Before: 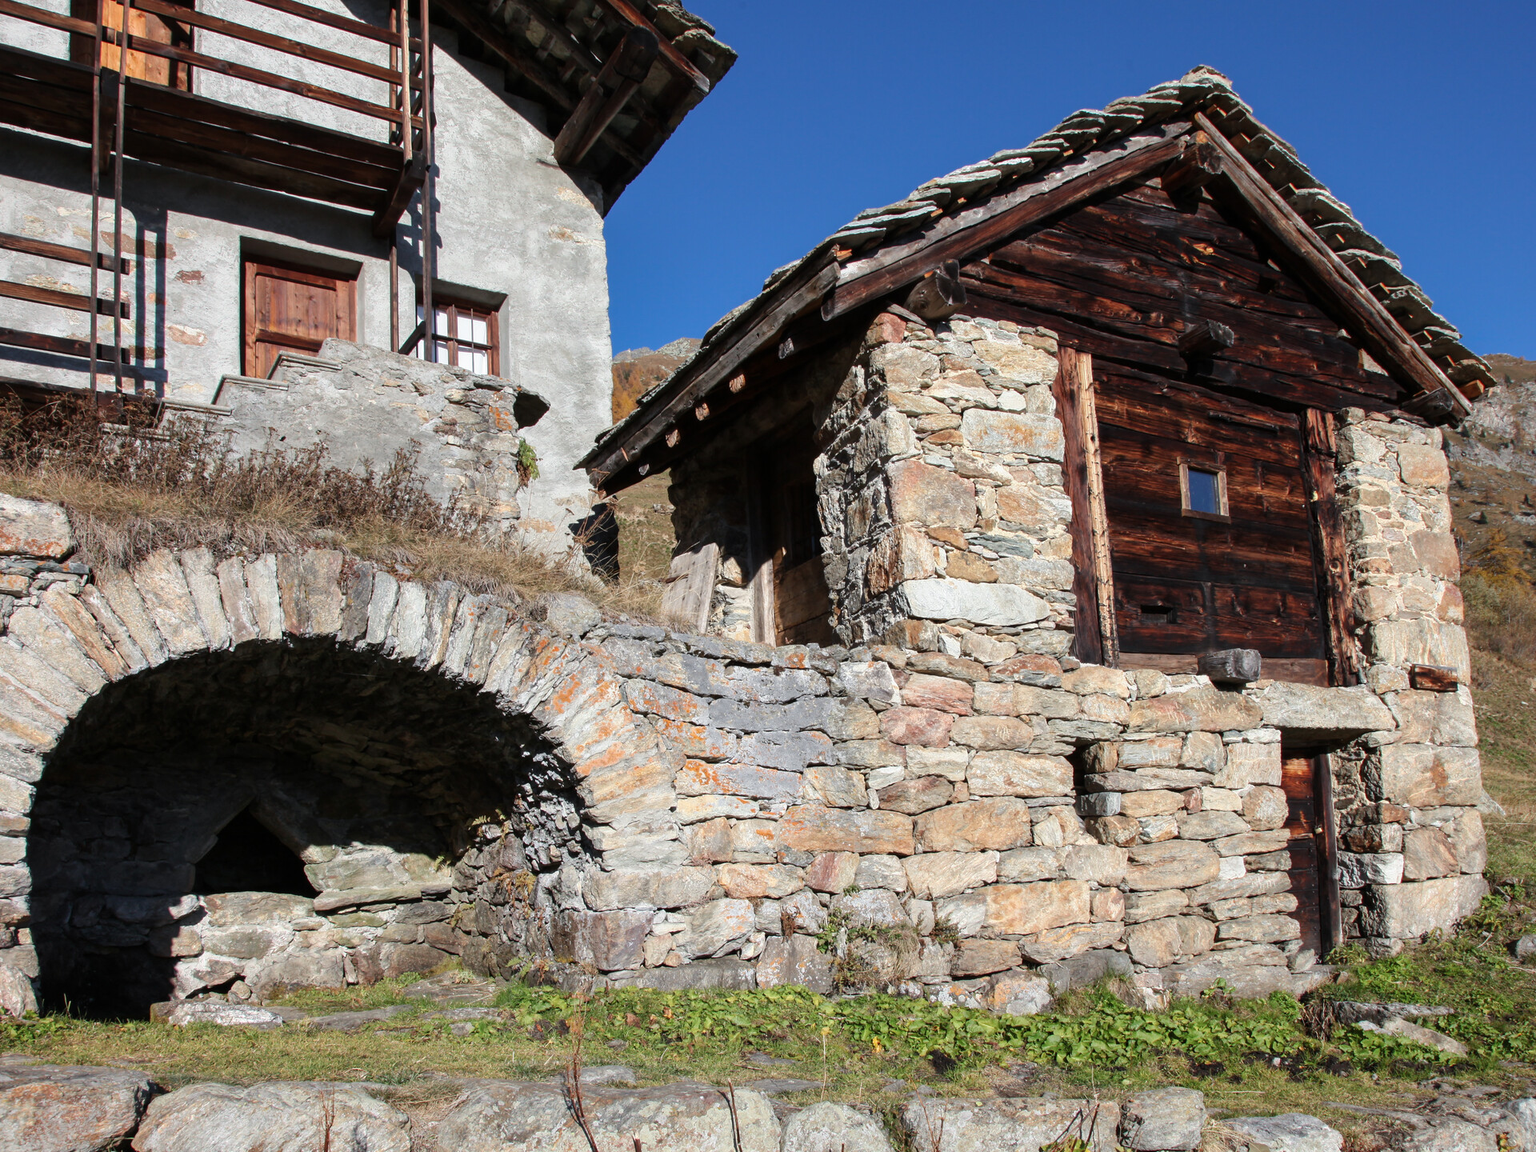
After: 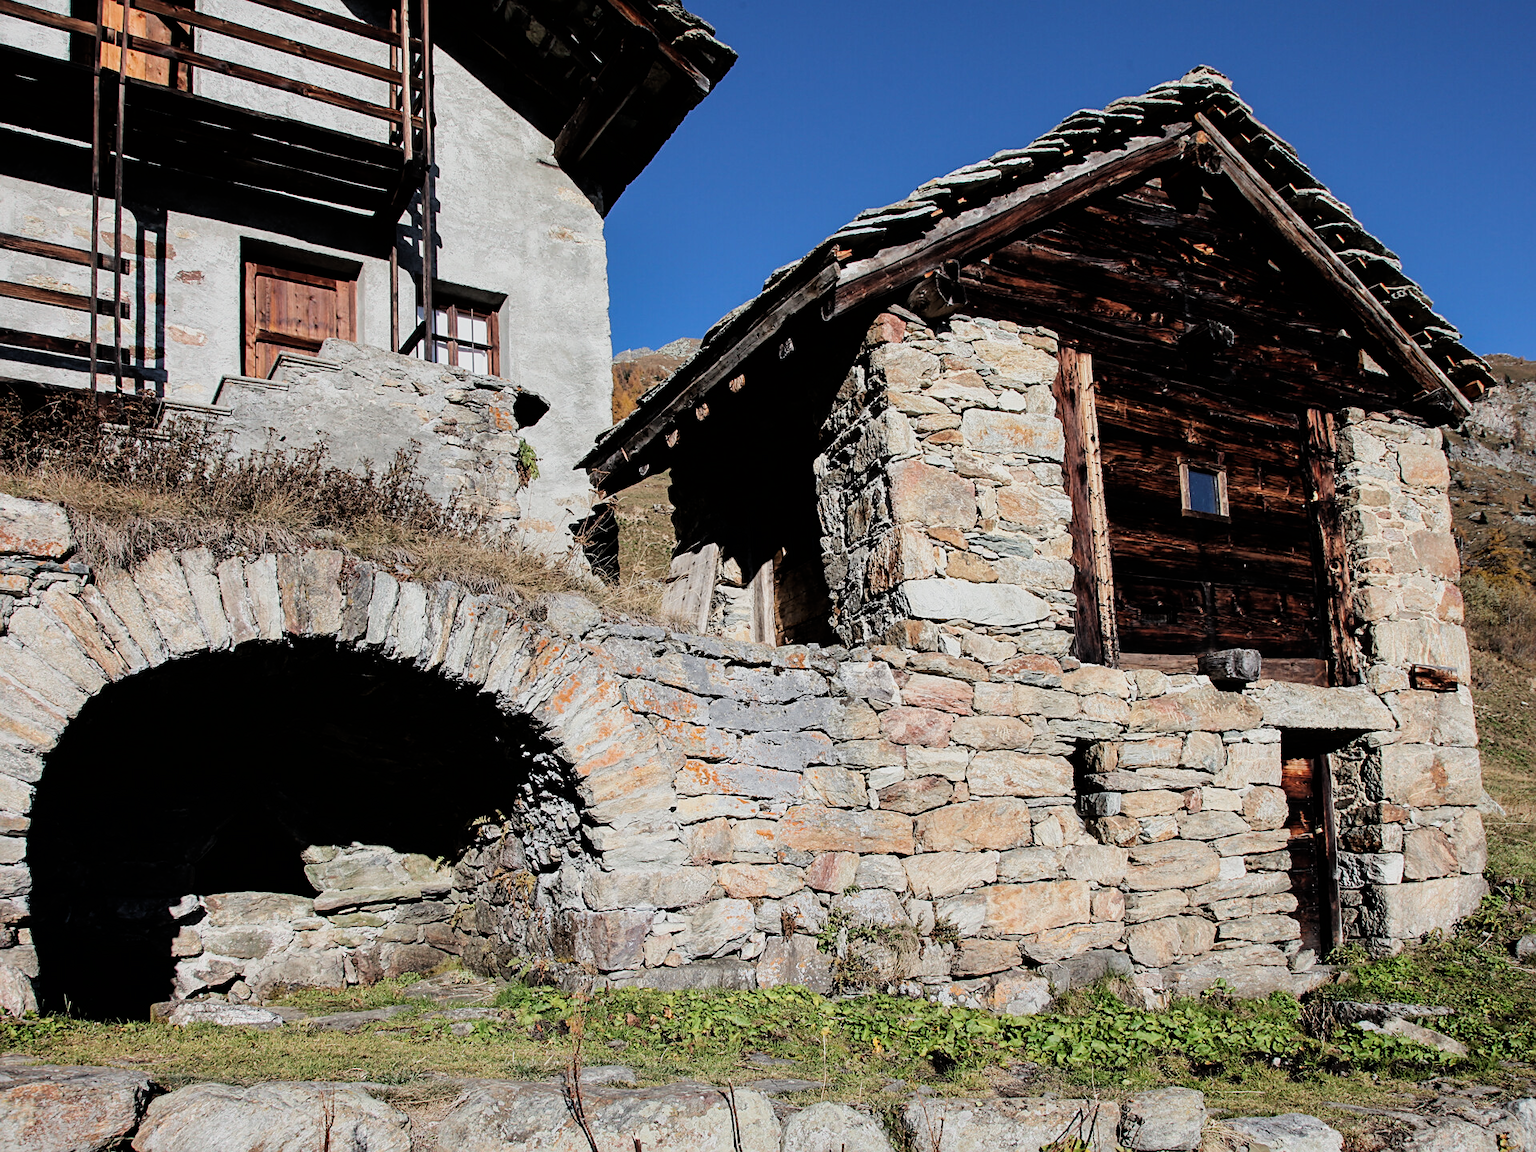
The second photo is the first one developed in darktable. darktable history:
filmic rgb: black relative exposure -5 EV, hardness 2.88, contrast 1.3, highlights saturation mix -30%
sharpen: on, module defaults
